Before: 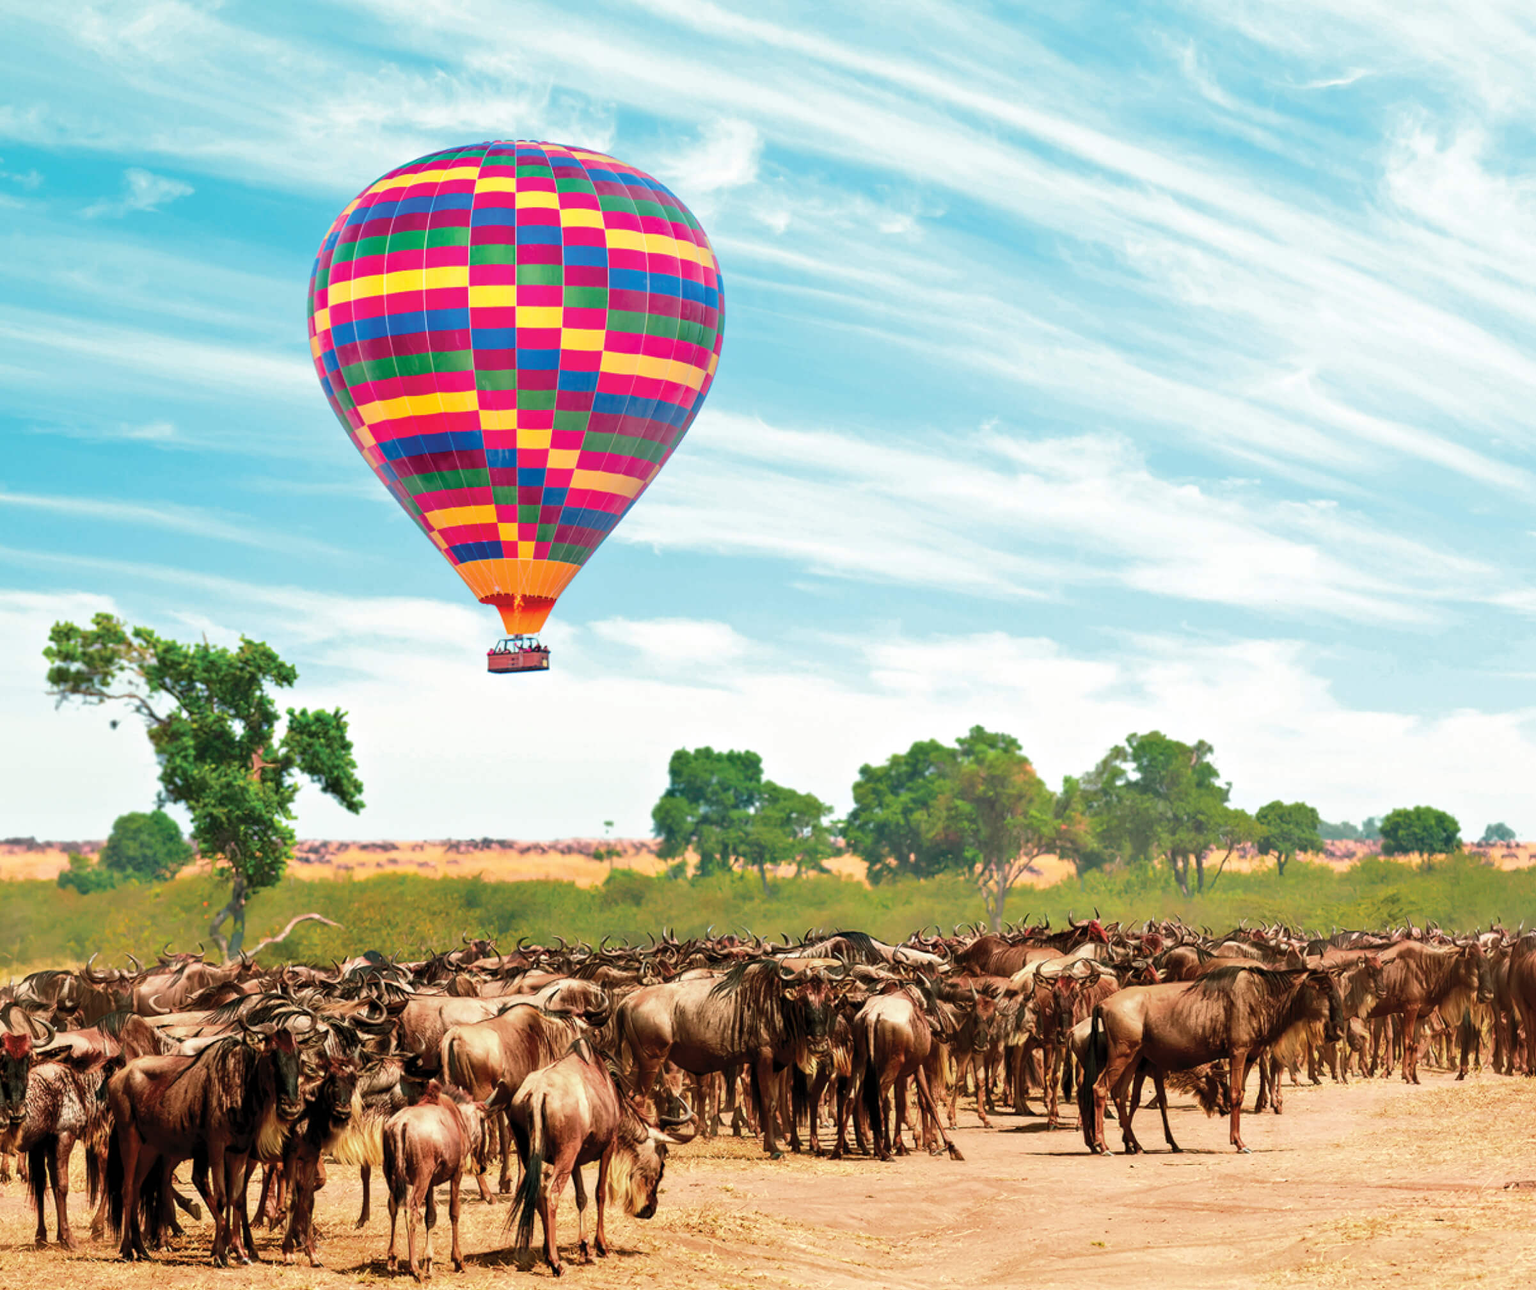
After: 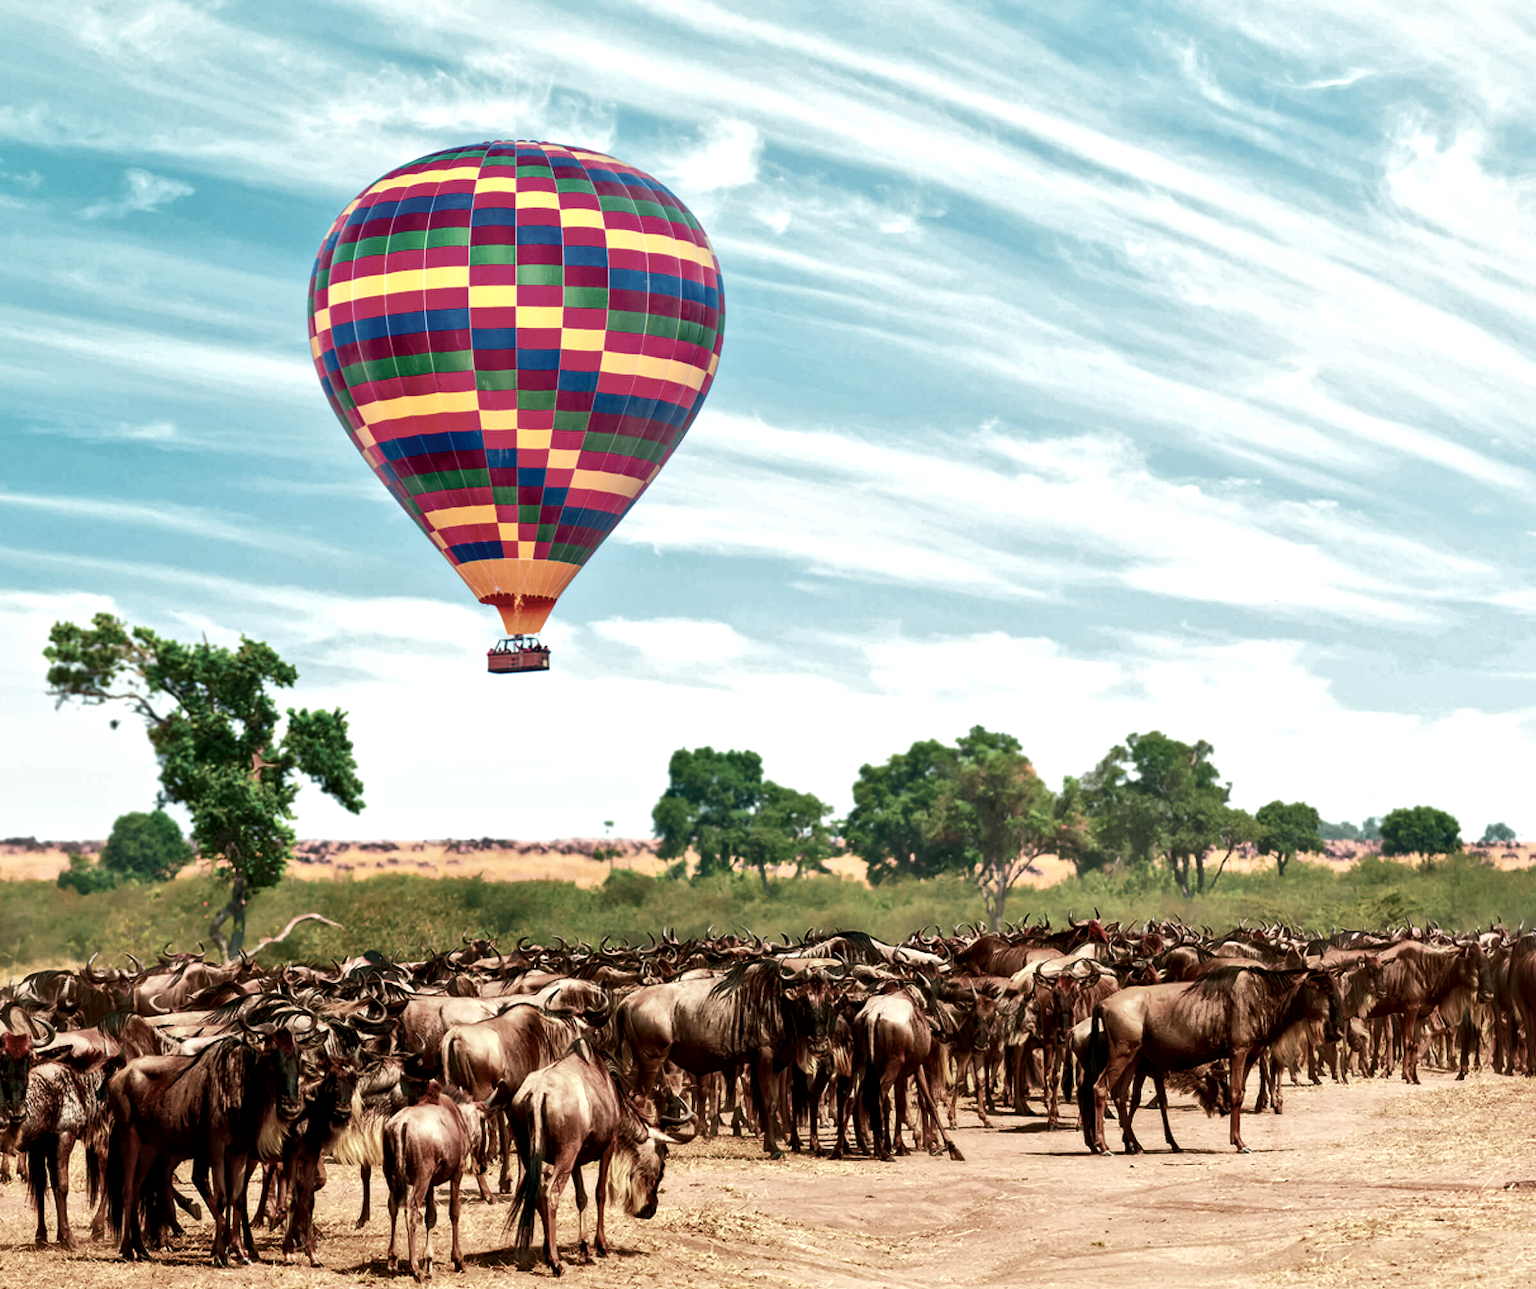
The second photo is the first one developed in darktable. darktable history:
color balance rgb: perceptual saturation grading › highlights -31.88%, perceptual saturation grading › mid-tones 5.8%, perceptual saturation grading › shadows 18.12%, perceptual brilliance grading › highlights 3.62%, perceptual brilliance grading › mid-tones -18.12%, perceptual brilliance grading › shadows -41.3%
local contrast: mode bilateral grid, contrast 20, coarseness 50, detail 150%, midtone range 0.2
